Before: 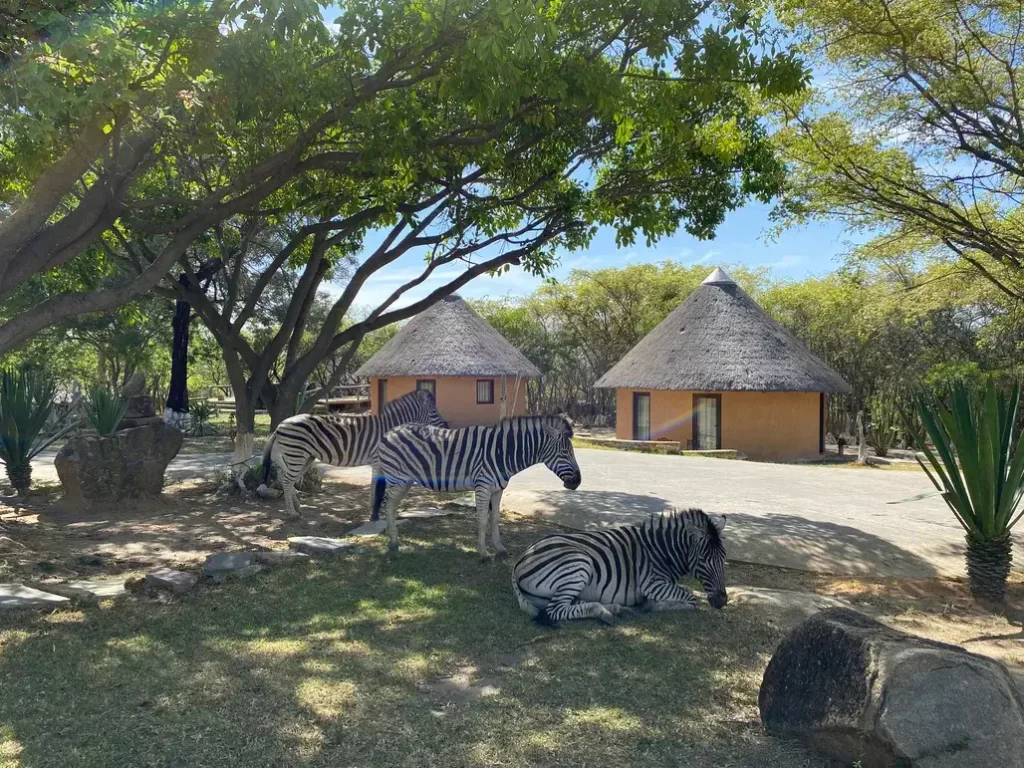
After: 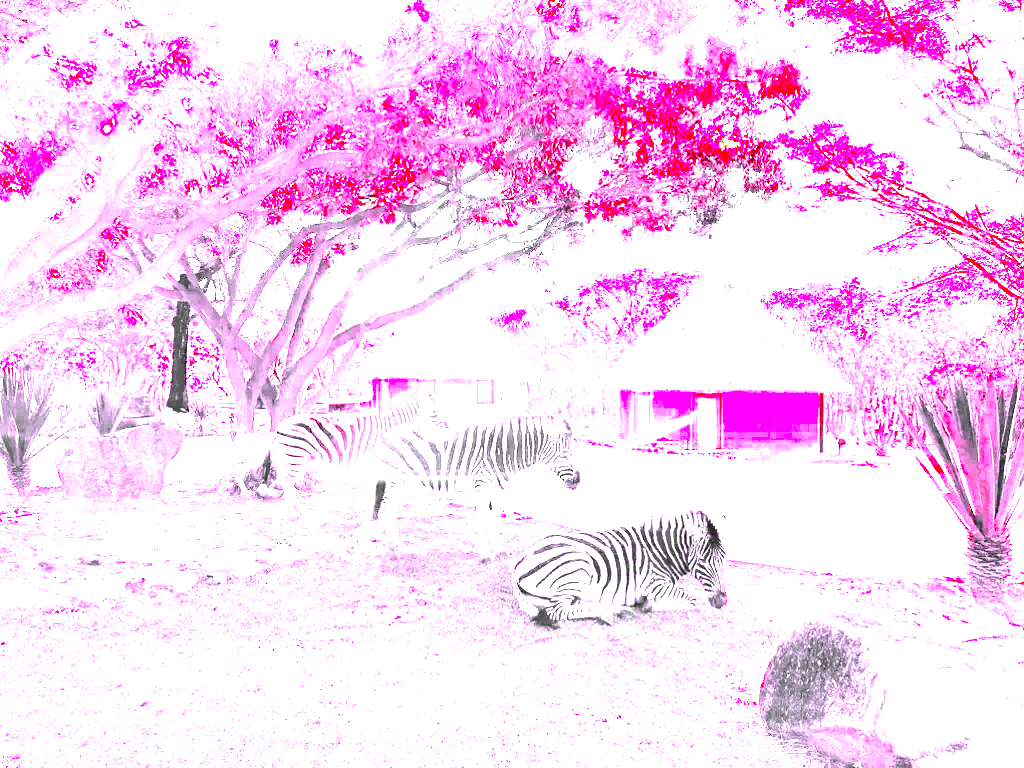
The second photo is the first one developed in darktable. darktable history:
white balance: red 8, blue 8
color zones: curves: ch0 [(0, 0.497) (0.096, 0.361) (0.221, 0.538) (0.429, 0.5) (0.571, 0.5) (0.714, 0.5) (0.857, 0.5) (1, 0.497)]; ch1 [(0, 0.5) (0.143, 0.5) (0.257, -0.002) (0.429, 0.04) (0.571, -0.001) (0.714, -0.015) (0.857, 0.024) (1, 0.5)]
